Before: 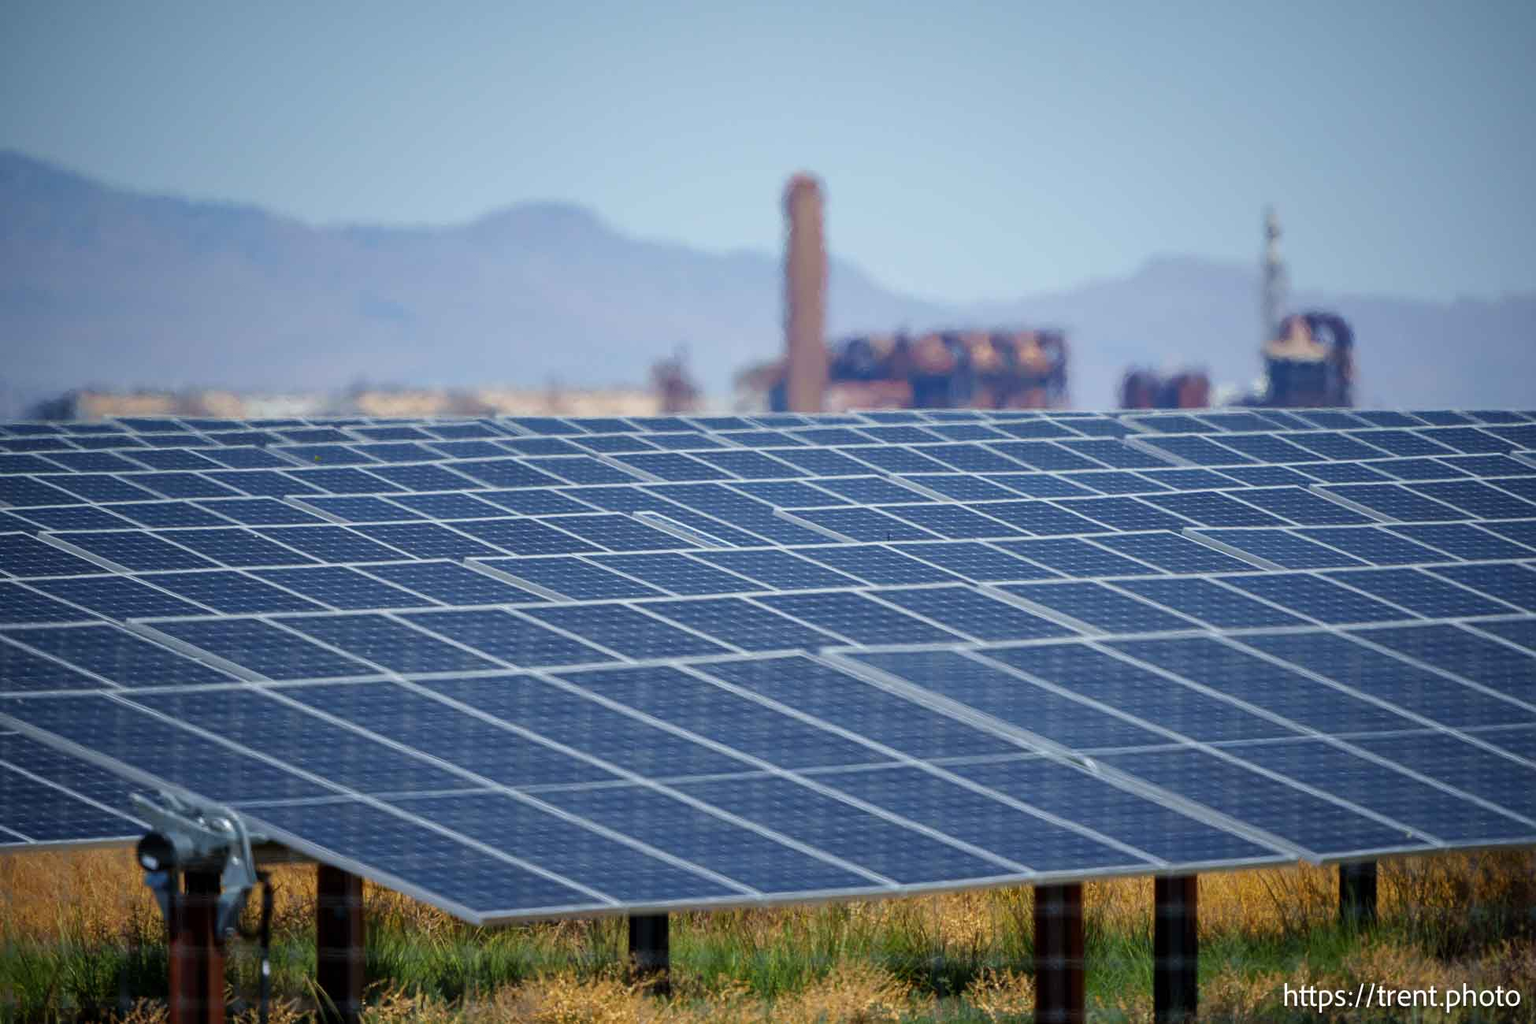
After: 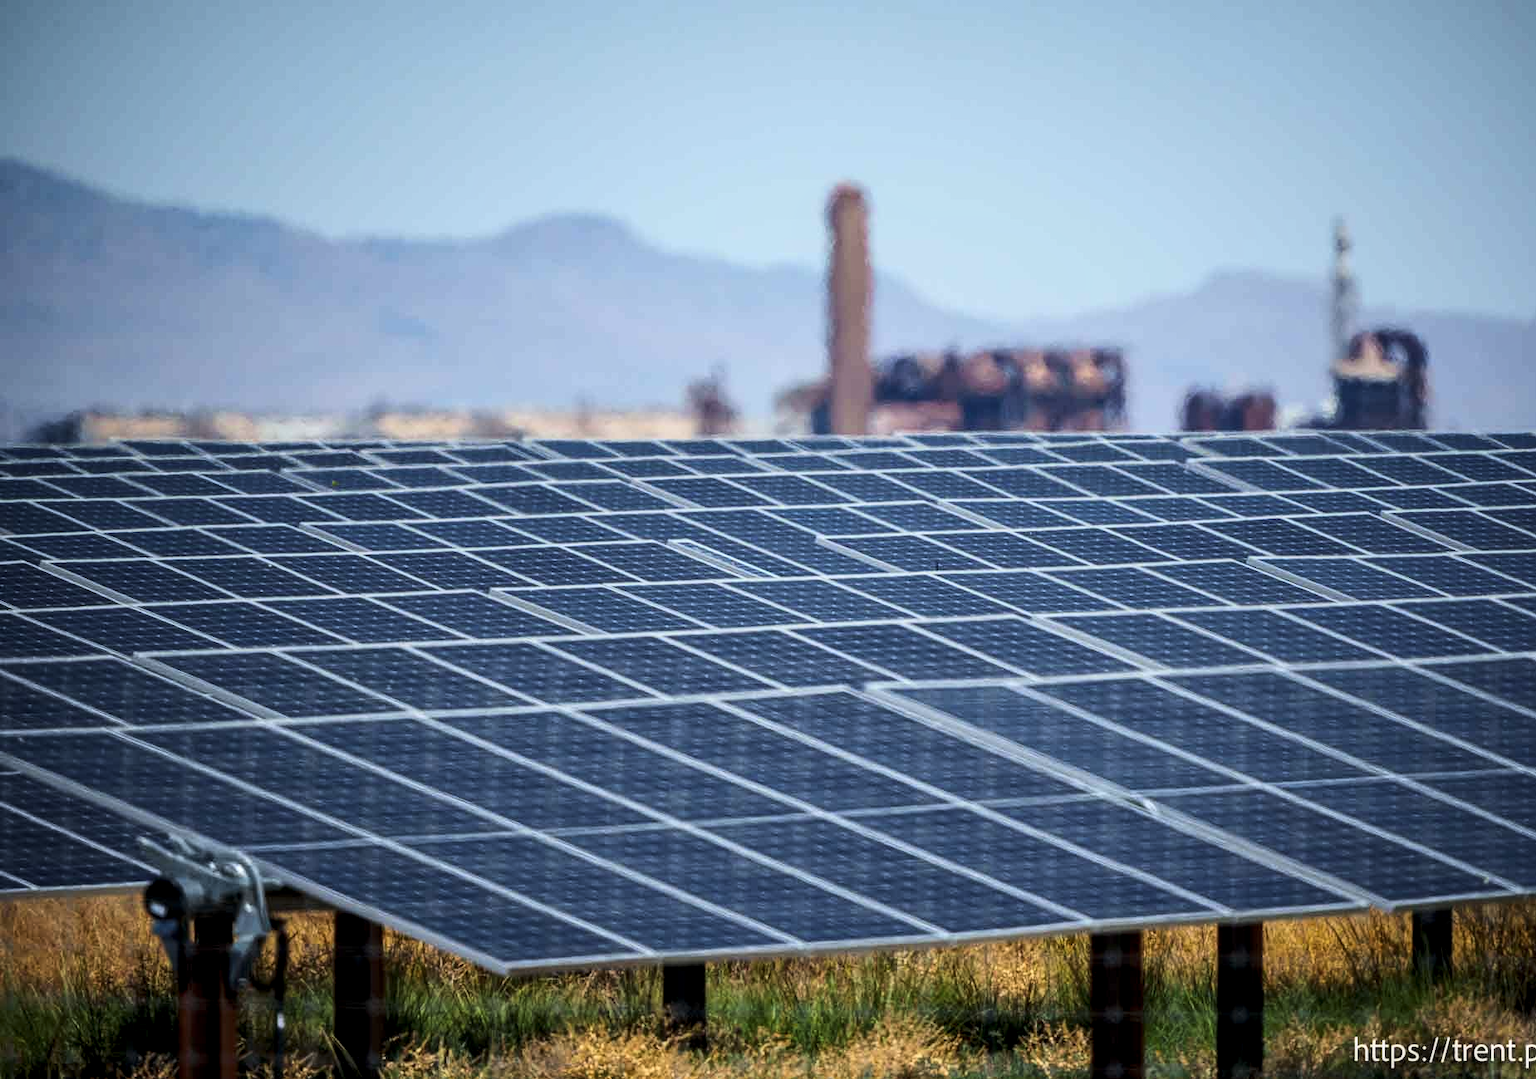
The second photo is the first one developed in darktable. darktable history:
crop and rotate: right 5.167%
tone curve: curves: ch0 [(0, 0) (0.055, 0.031) (0.282, 0.215) (0.729, 0.785) (1, 1)], color space Lab, linked channels, preserve colors none
local contrast: on, module defaults
